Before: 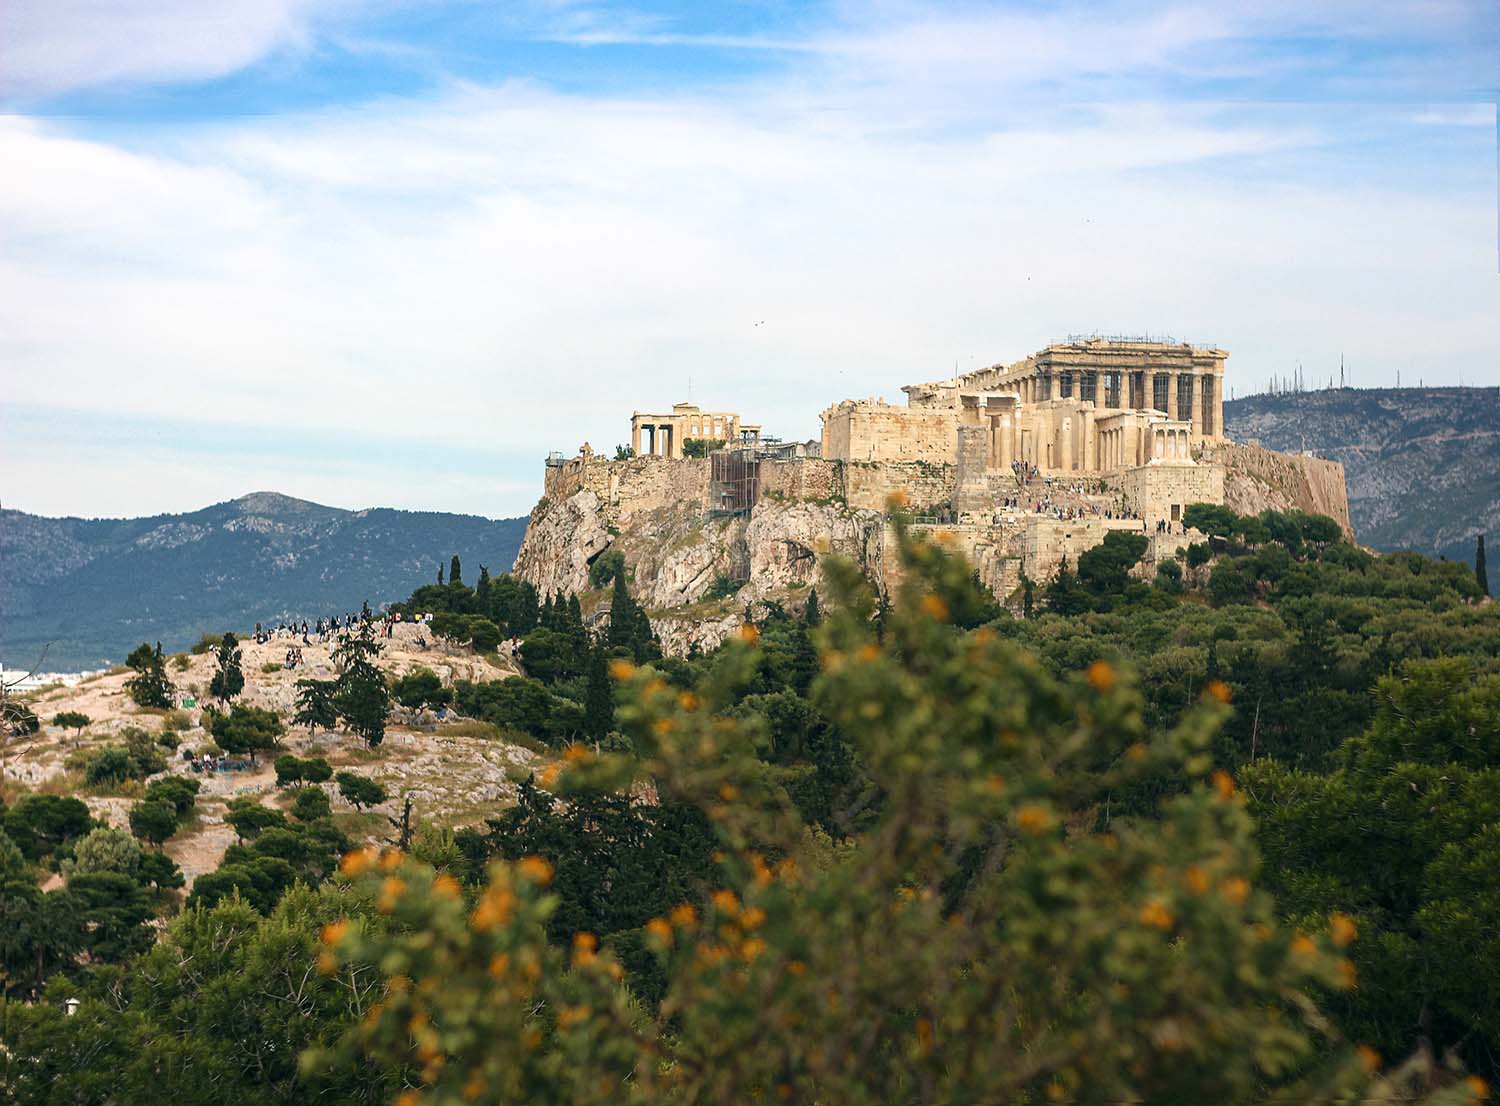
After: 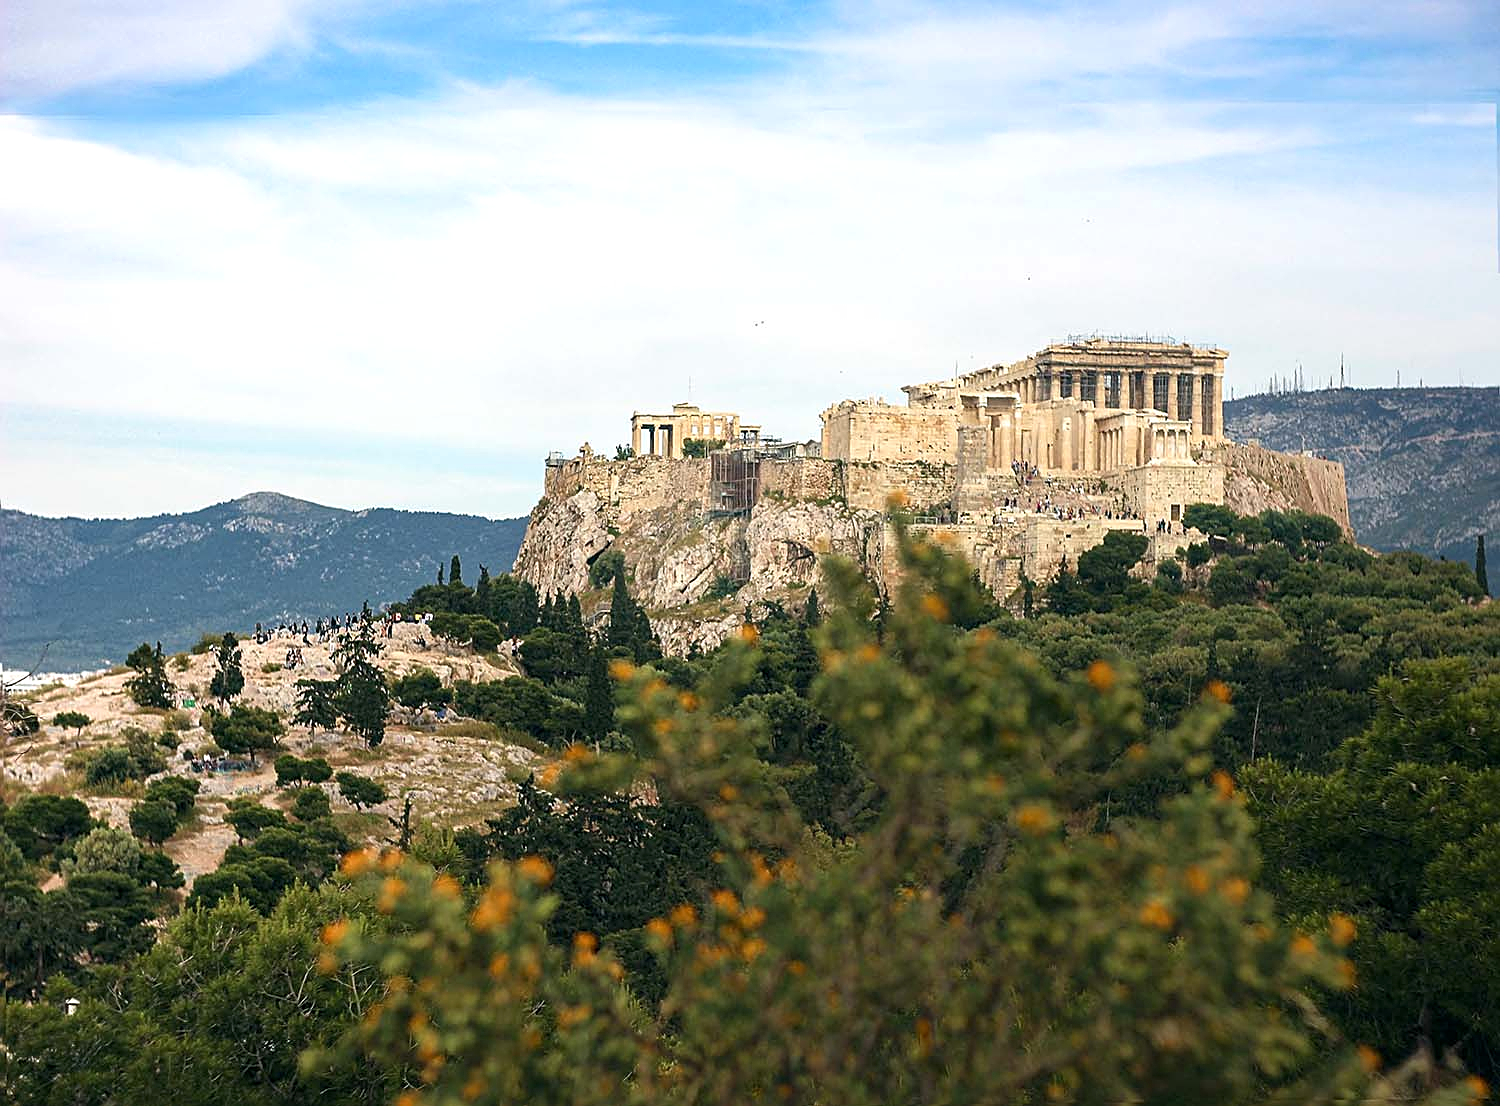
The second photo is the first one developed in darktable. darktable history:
exposure: black level correction 0.001, exposure 0.138 EV, compensate exposure bias true, compensate highlight preservation false
sharpen: on, module defaults
